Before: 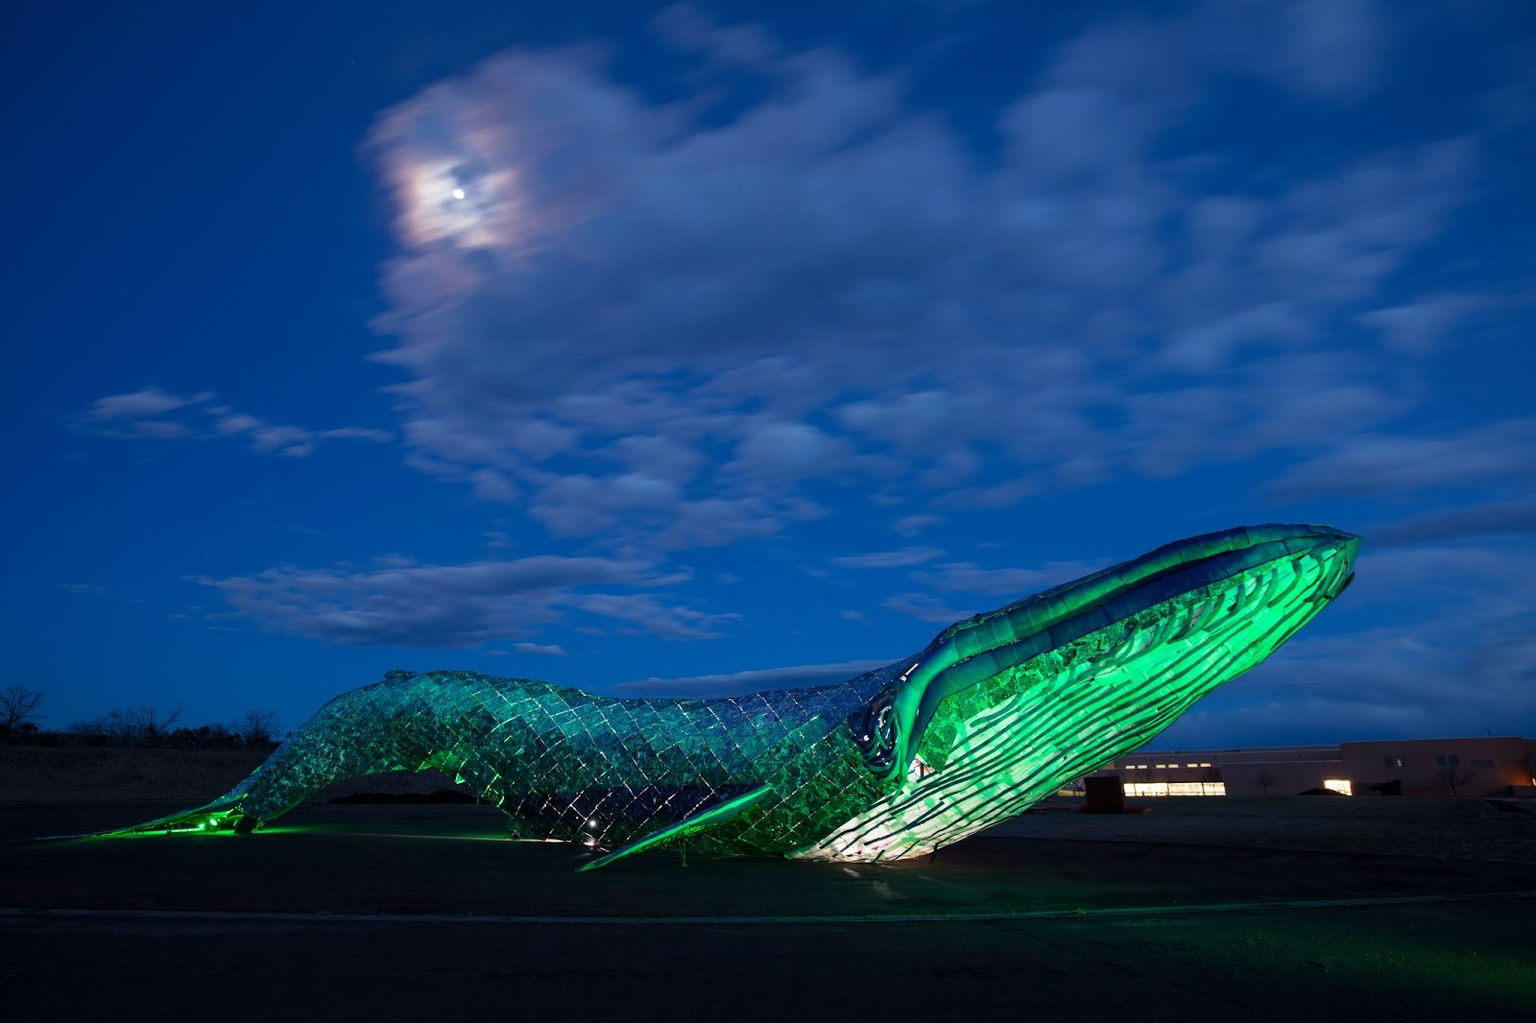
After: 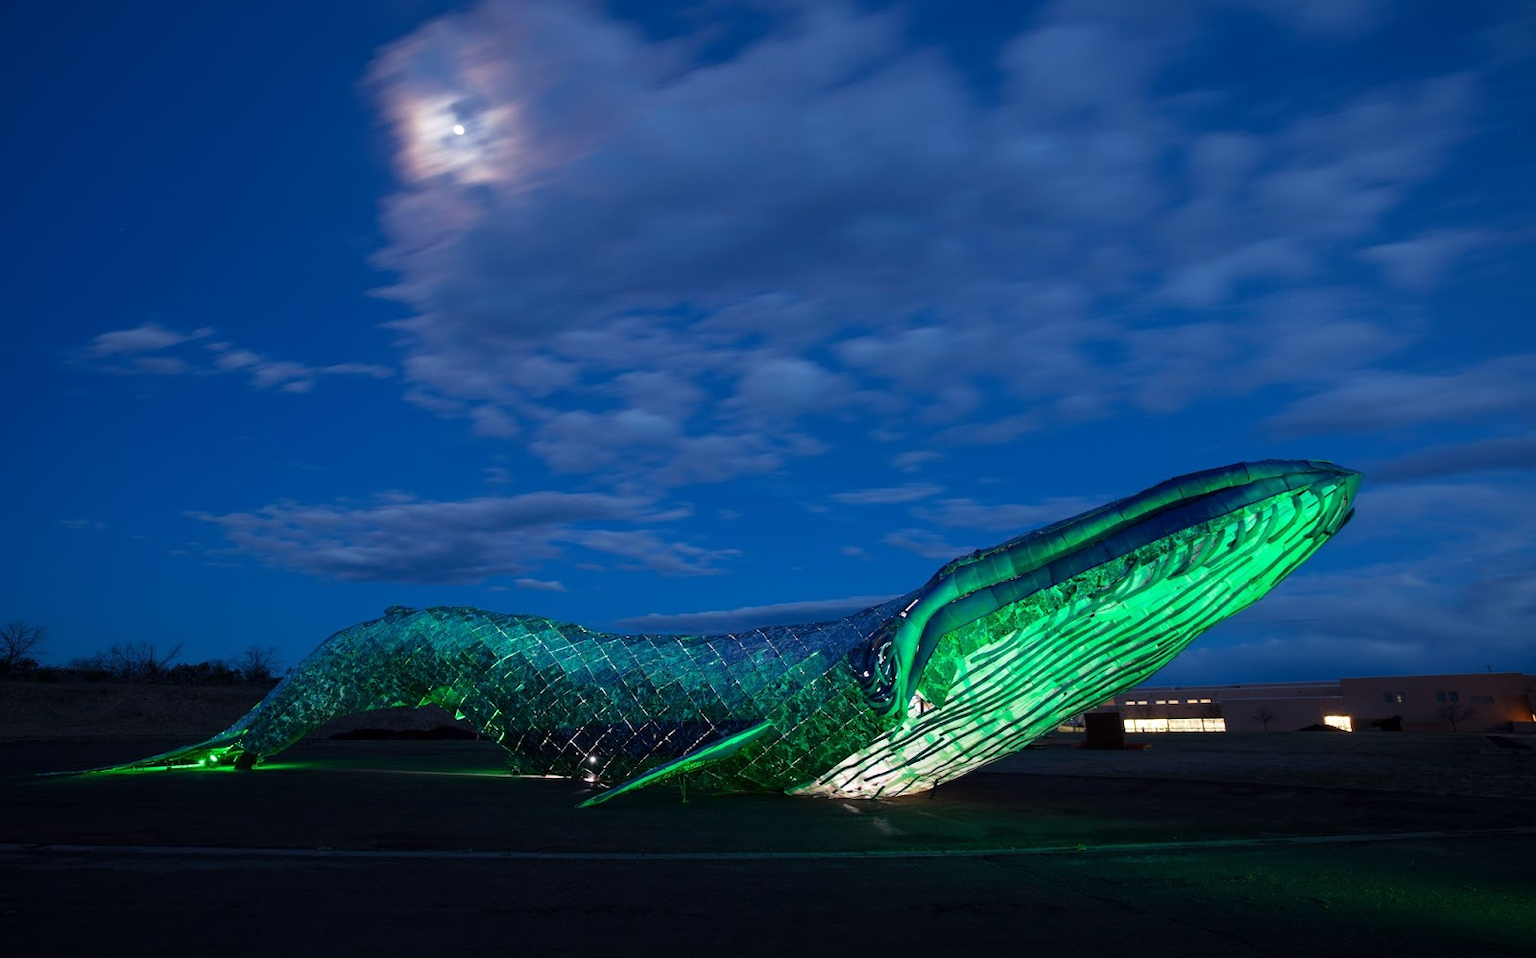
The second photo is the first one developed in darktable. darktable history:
crop and rotate: top 6.316%
levels: mode automatic, levels [0, 0.445, 1]
